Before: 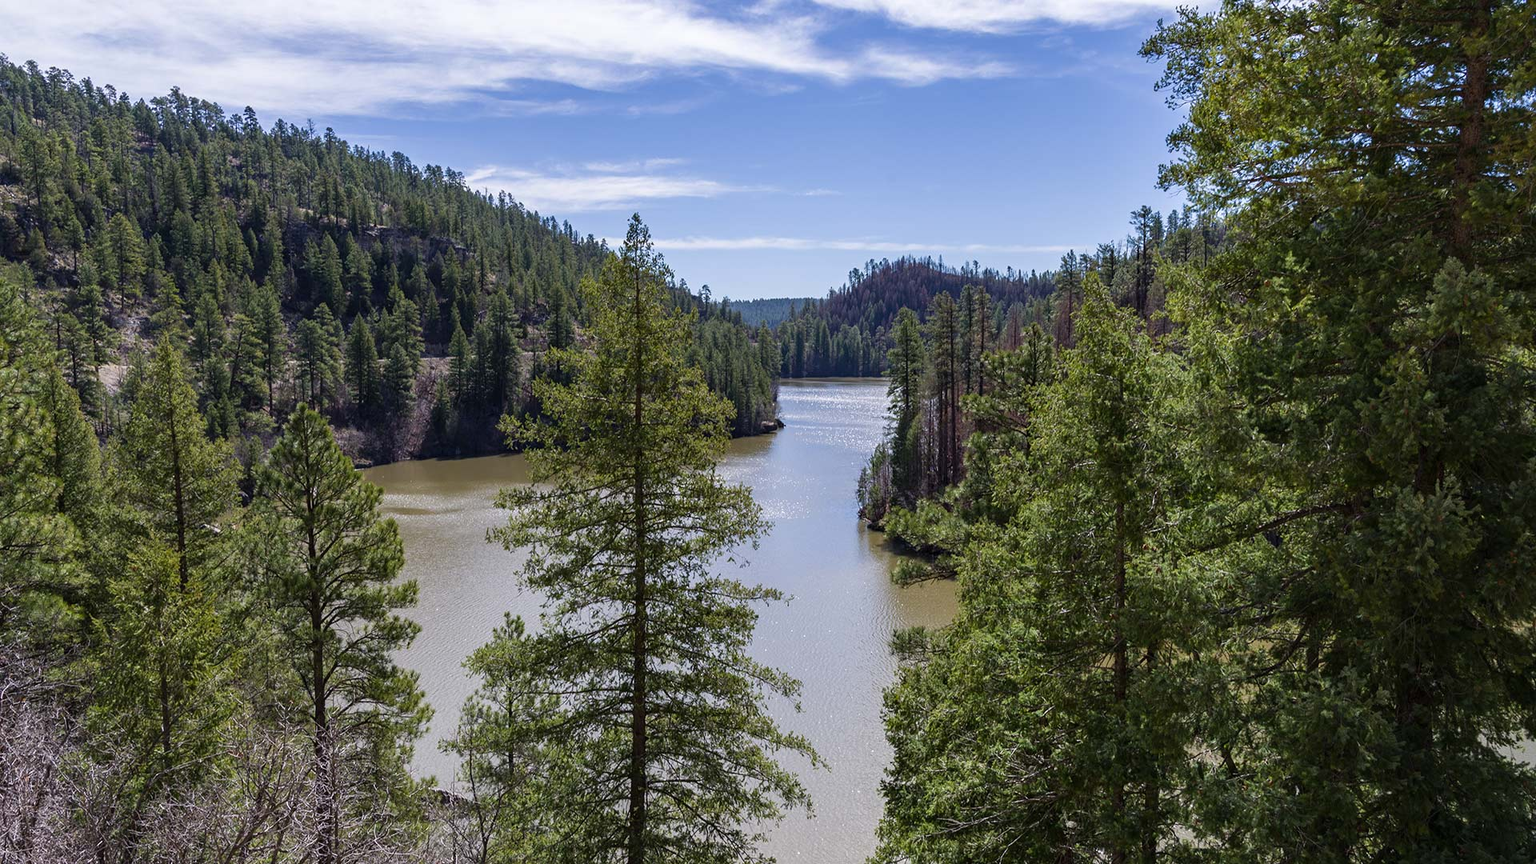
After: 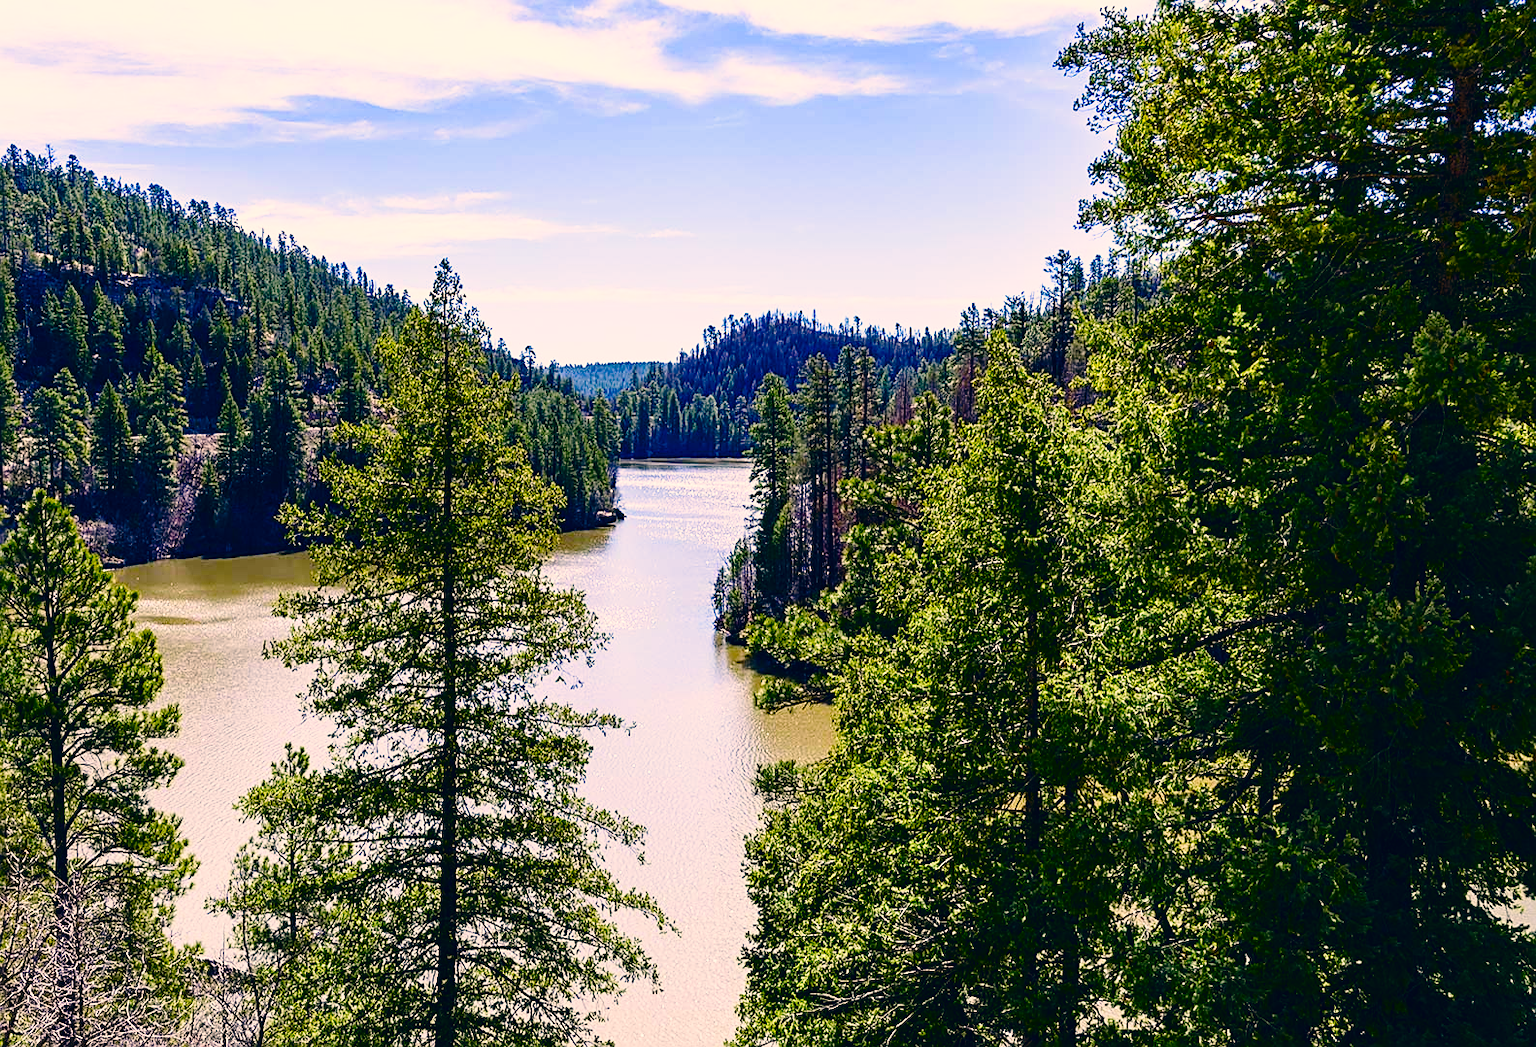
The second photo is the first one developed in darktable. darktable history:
contrast brightness saturation: contrast 0.211, brightness -0.101, saturation 0.213
color correction: highlights a* 10.28, highlights b* 14.23, shadows a* -9.96, shadows b* -14.81
crop: left 17.593%, bottom 0.018%
base curve: curves: ch0 [(0, 0) (0.028, 0.03) (0.121, 0.232) (0.46, 0.748) (0.859, 0.968) (1, 1)], preserve colors none
sharpen: on, module defaults
color balance rgb: perceptual saturation grading › global saturation 20%, perceptual saturation grading › highlights -25.063%, perceptual saturation grading › shadows 24.498%
